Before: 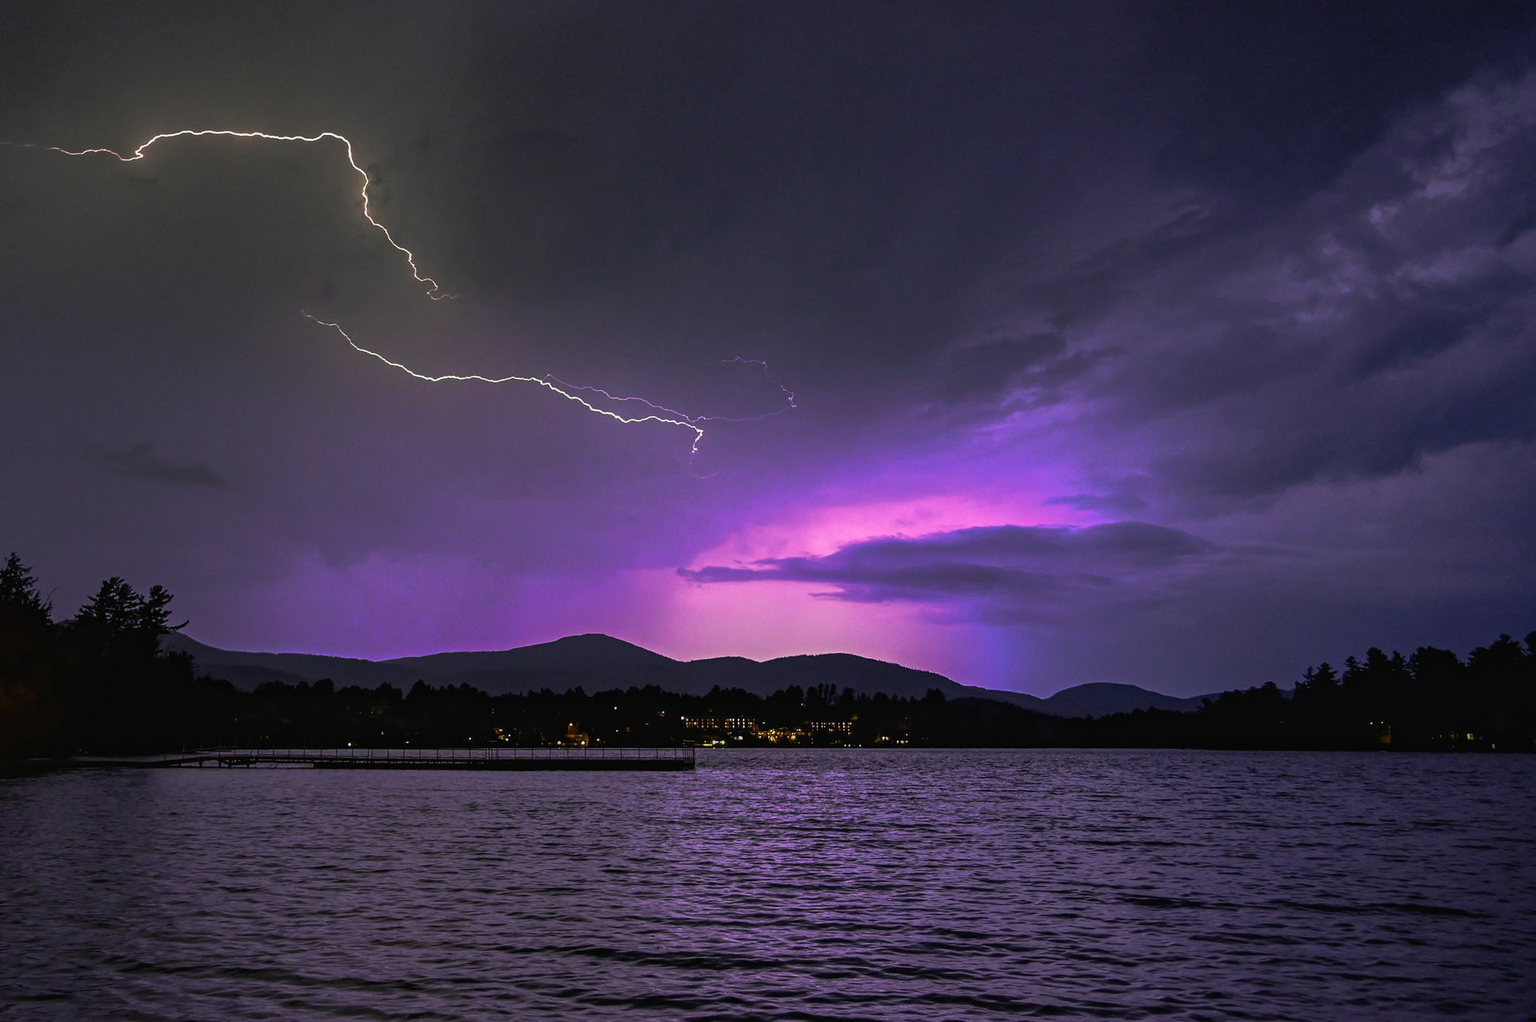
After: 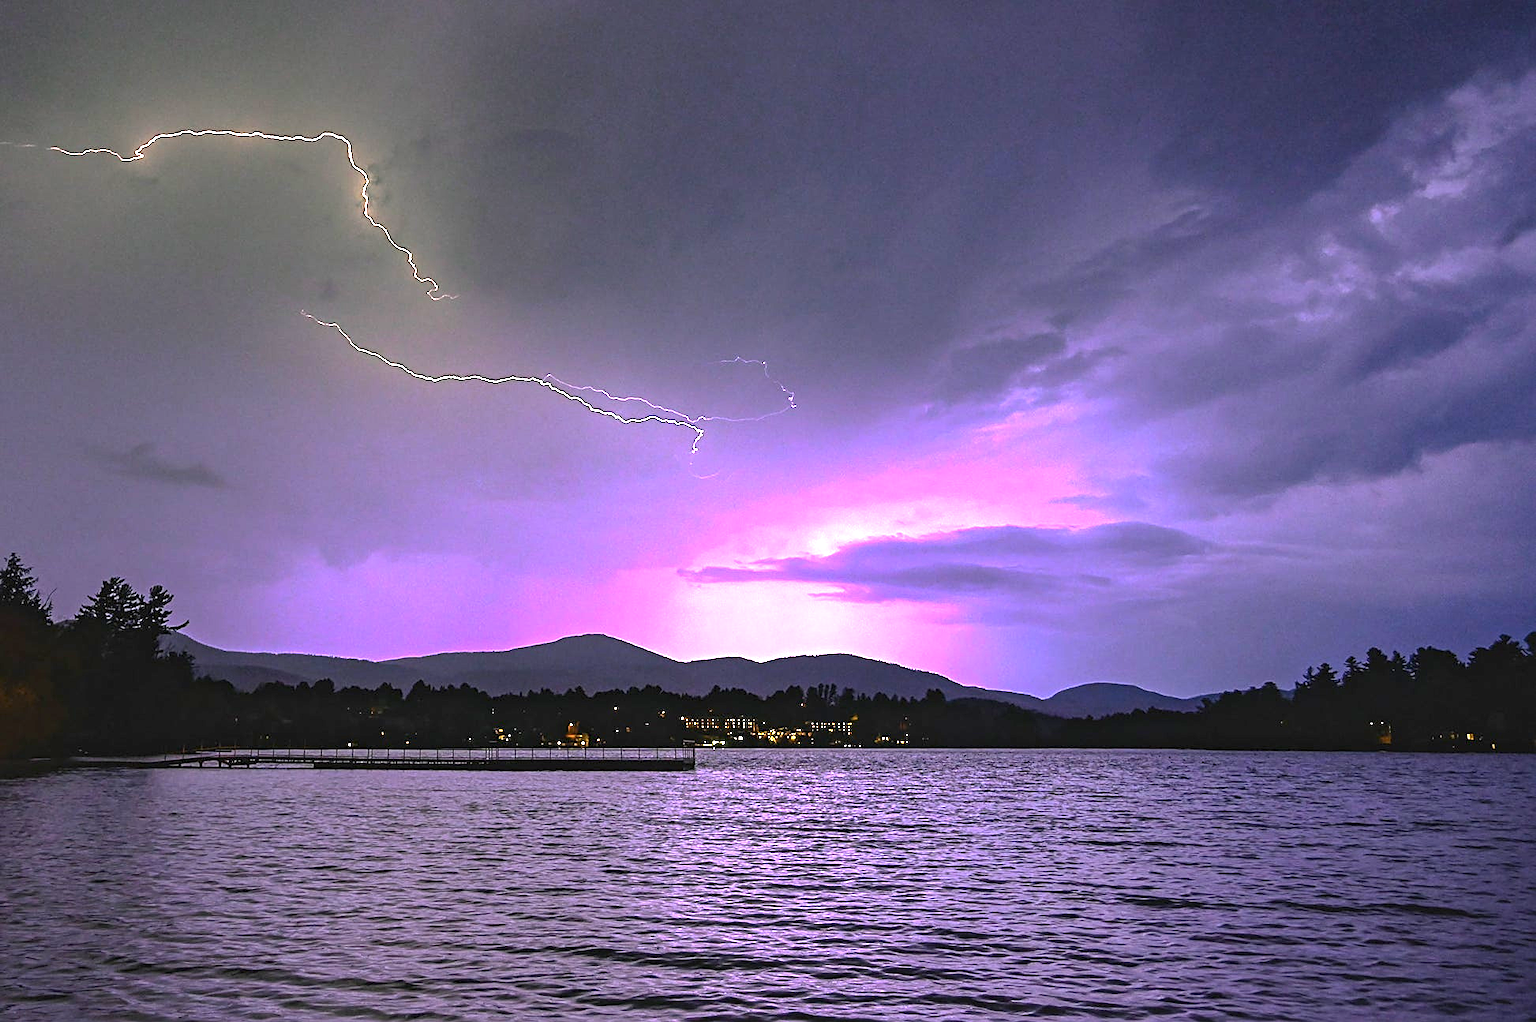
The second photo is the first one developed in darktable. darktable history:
sharpen: on, module defaults
exposure: black level correction 0, exposure 1.9 EV, compensate highlight preservation false
